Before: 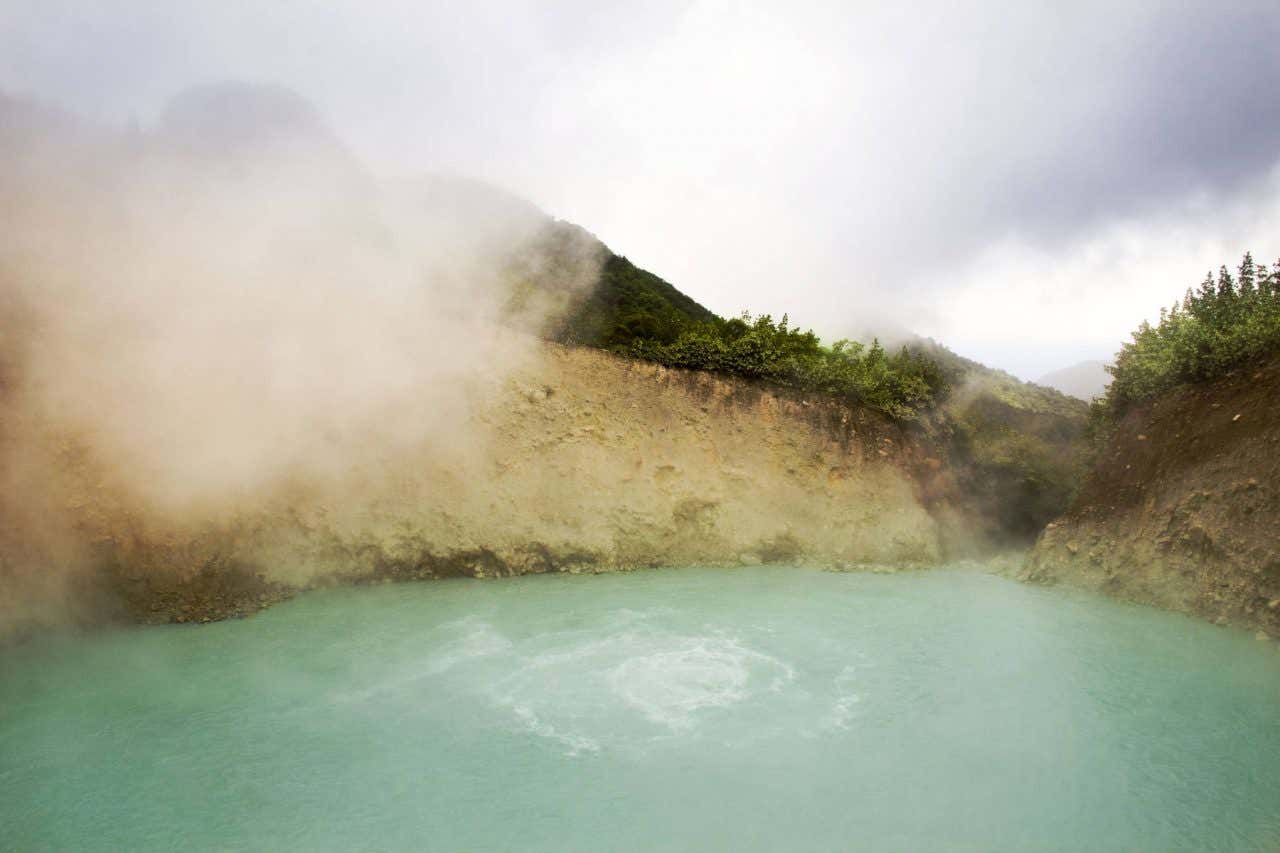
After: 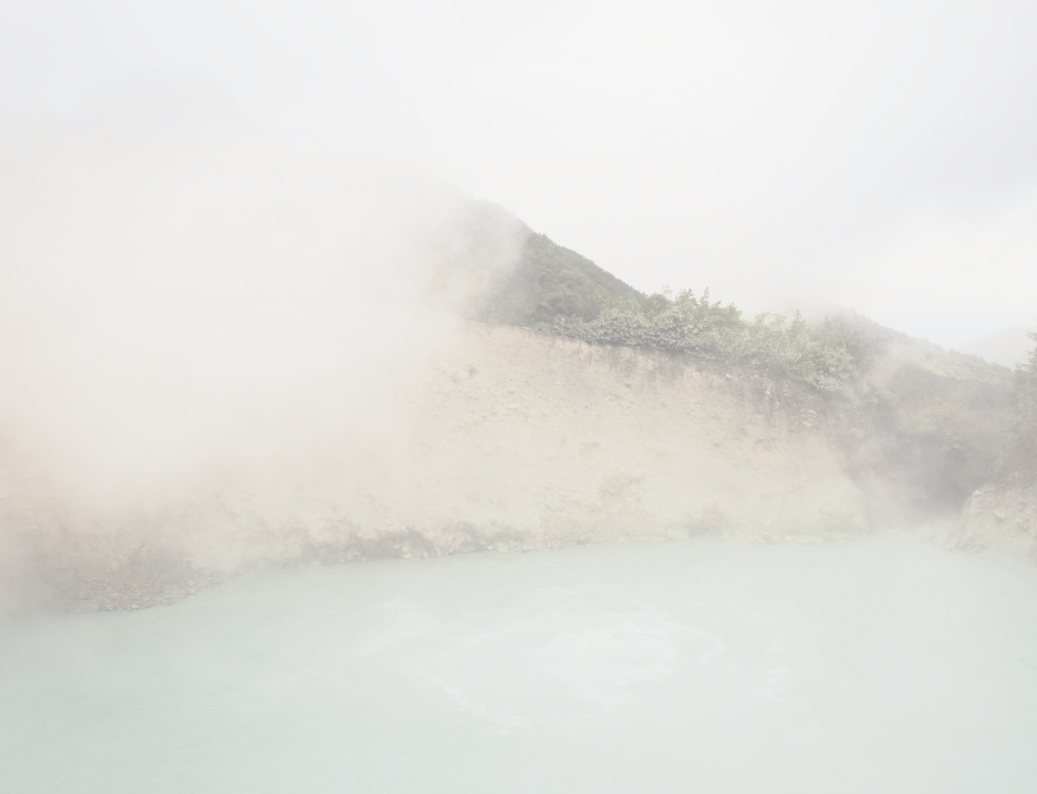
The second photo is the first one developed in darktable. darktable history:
contrast brightness saturation: contrast -0.33, brightness 0.748, saturation -0.789
shadows and highlights: shadows -22.29, highlights 45.55, soften with gaussian
crop and rotate: angle 1.36°, left 4.449%, top 1.041%, right 11.604%, bottom 2.561%
